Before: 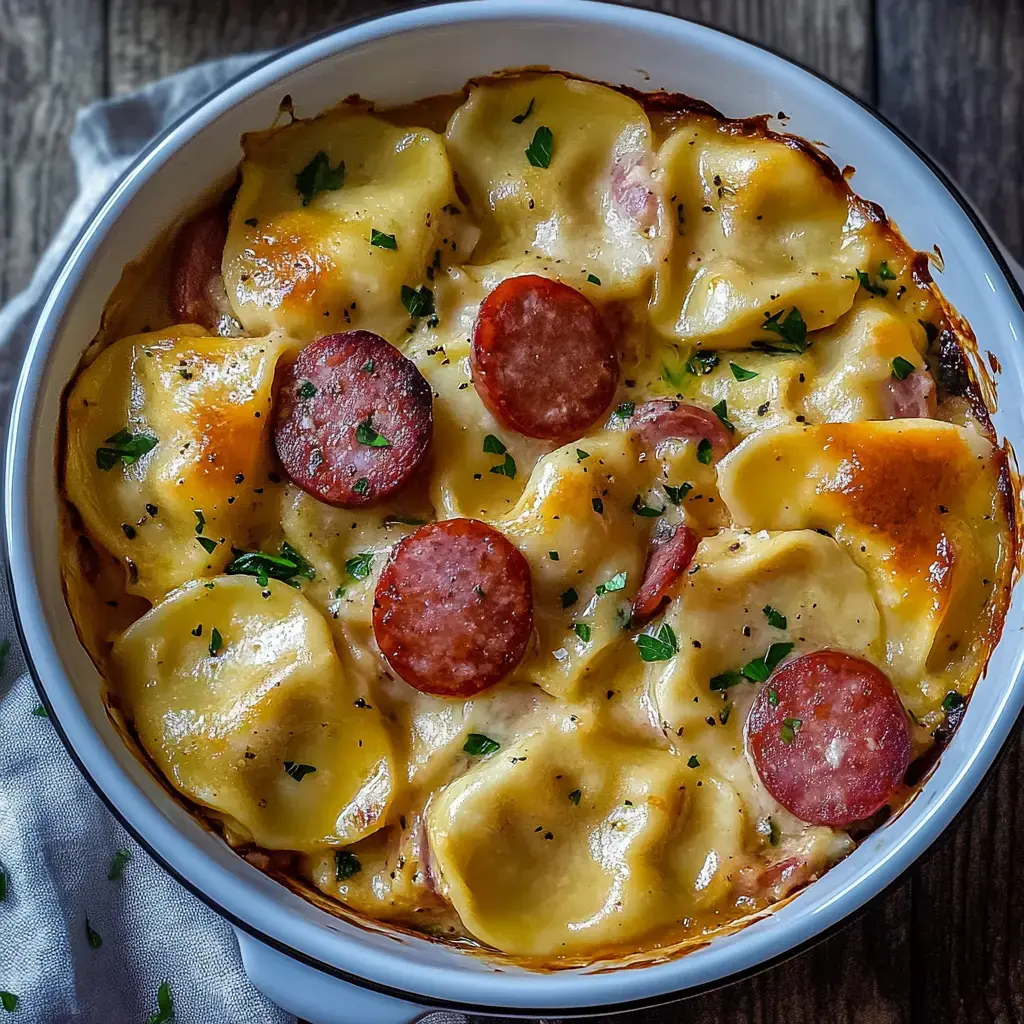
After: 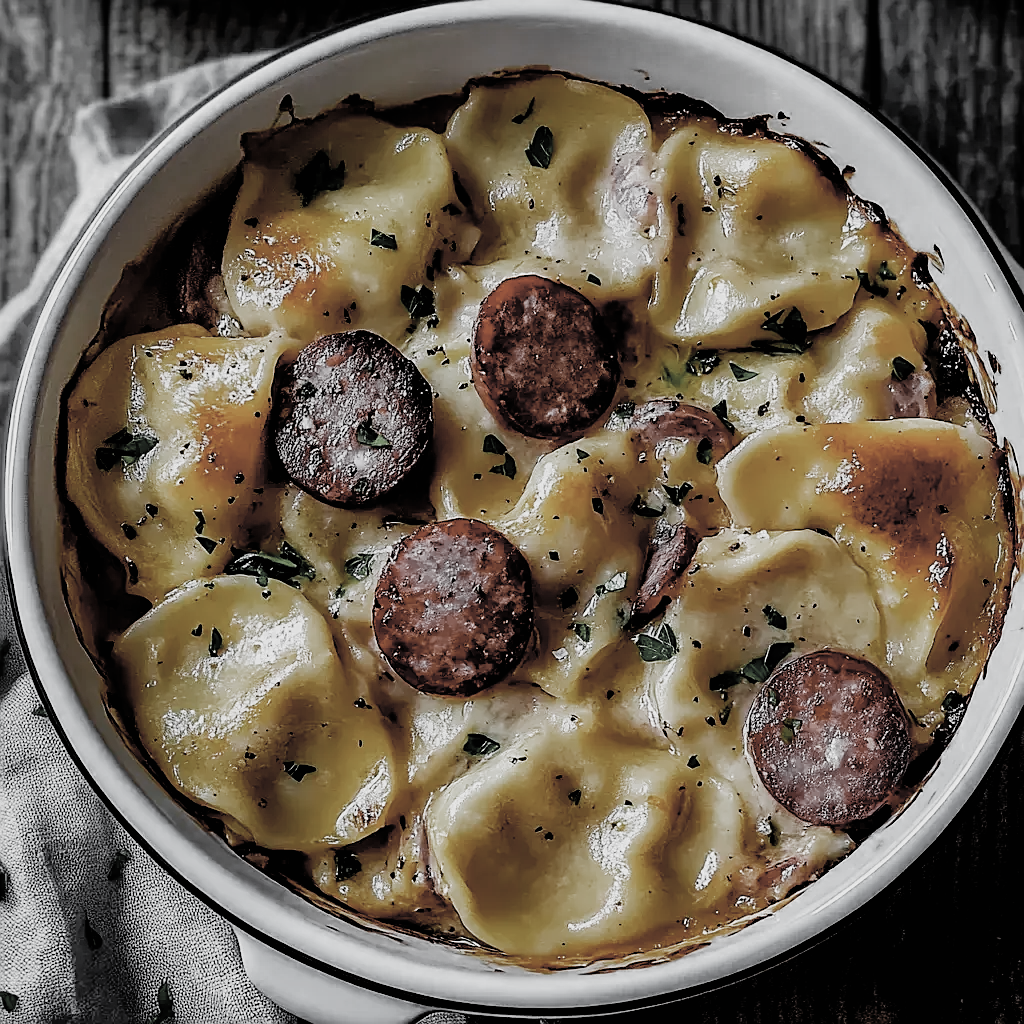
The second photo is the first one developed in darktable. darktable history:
color zones: curves: ch0 [(0, 0.613) (0.01, 0.613) (0.245, 0.448) (0.498, 0.529) (0.642, 0.665) (0.879, 0.777) (0.99, 0.613)]; ch1 [(0, 0.035) (0.121, 0.189) (0.259, 0.197) (0.415, 0.061) (0.589, 0.022) (0.732, 0.022) (0.857, 0.026) (0.991, 0.053)]
shadows and highlights: on, module defaults
filmic rgb: black relative exposure -5 EV, white relative exposure 3.96 EV, hardness 2.9, contrast 1.404, add noise in highlights 0, preserve chrominance no, color science v3 (2019), use custom middle-gray values true, contrast in highlights soft
sharpen: on, module defaults
